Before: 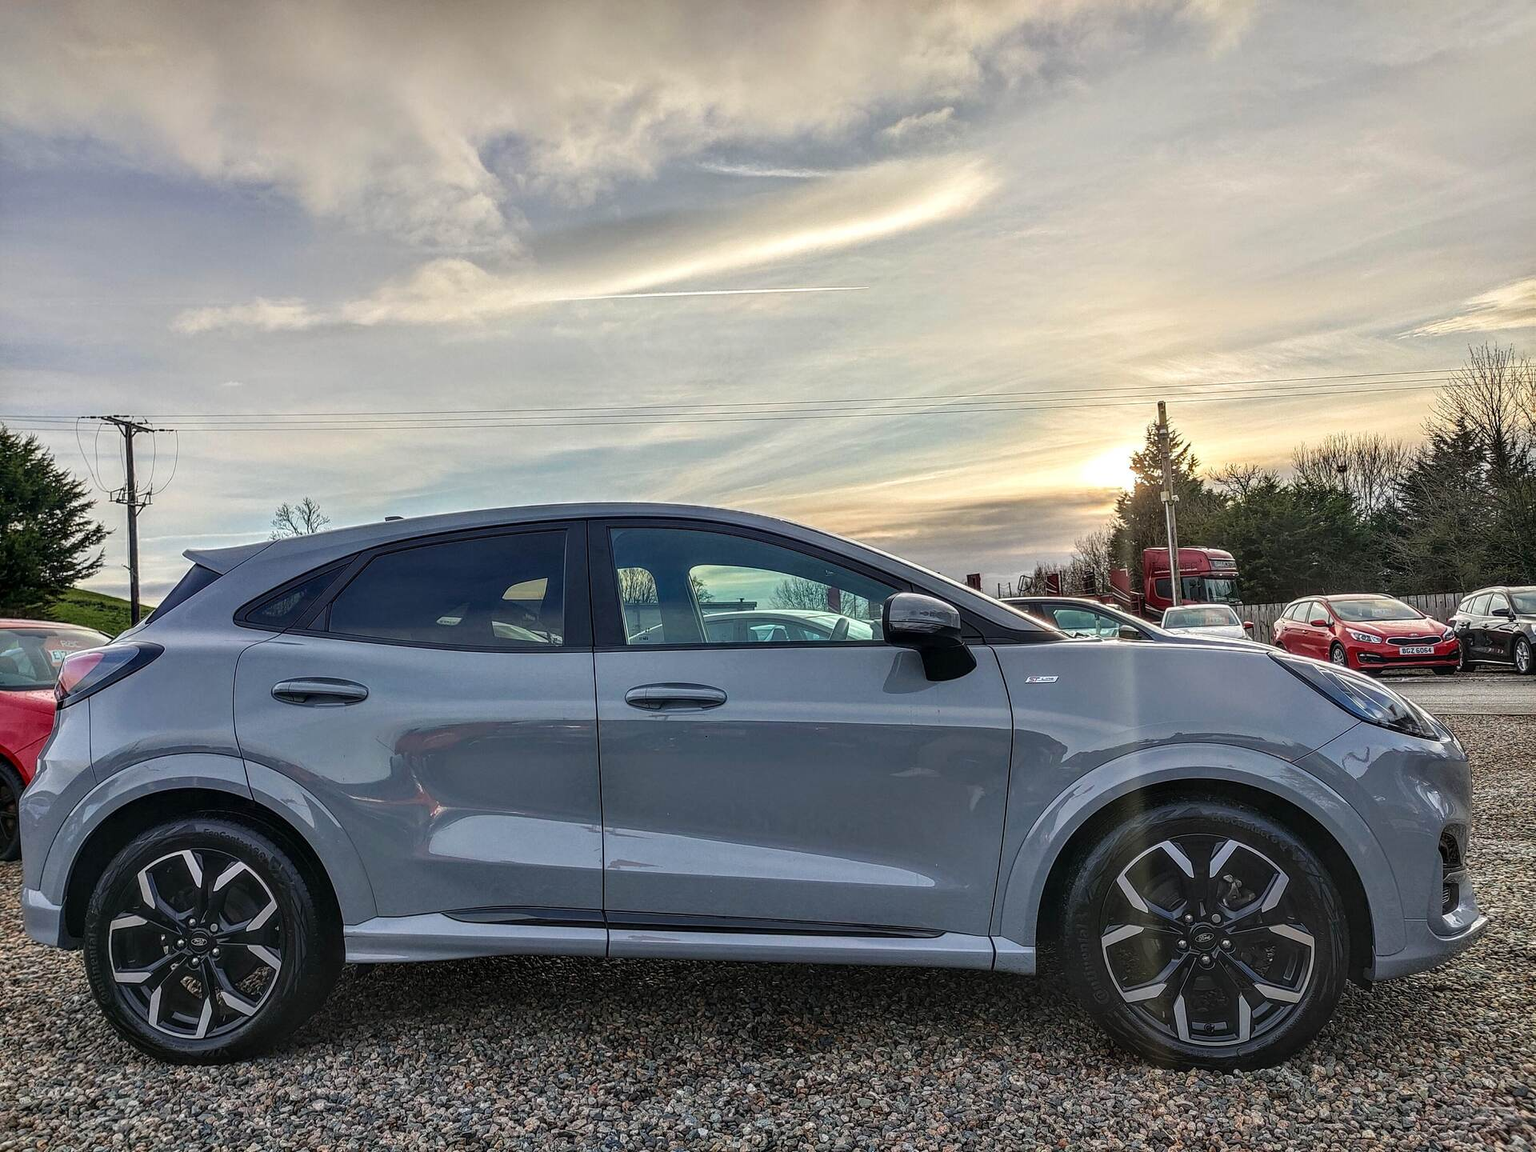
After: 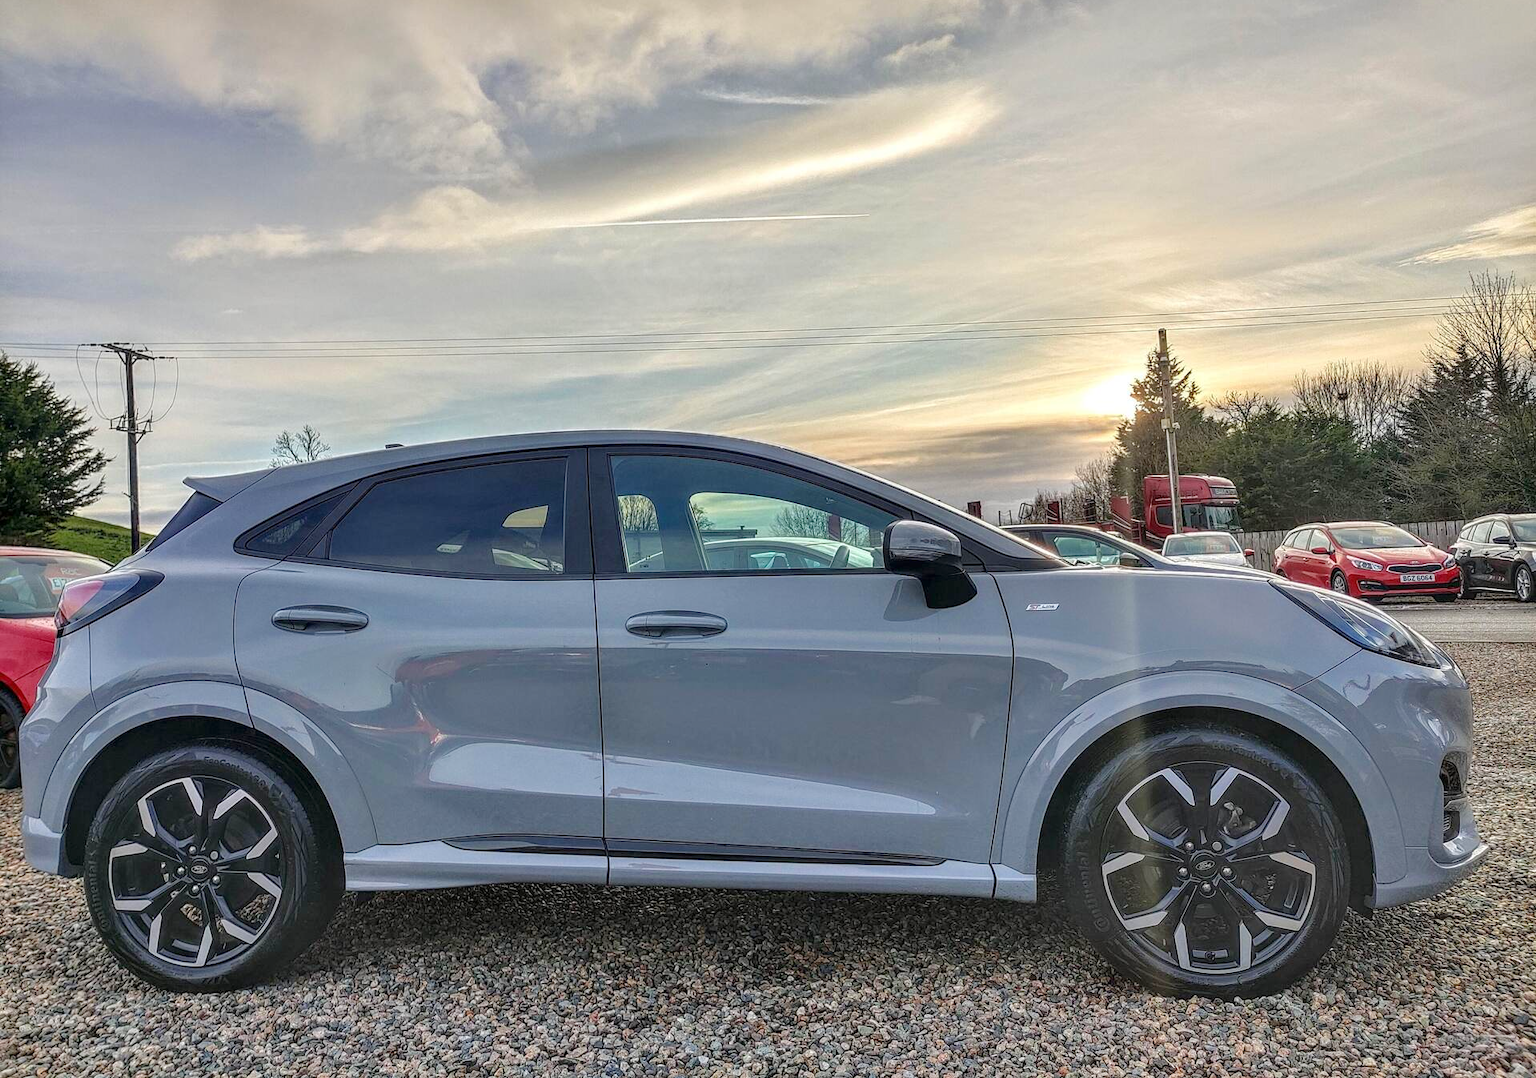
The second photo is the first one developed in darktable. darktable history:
crop and rotate: top 6.378%
tone equalizer: -7 EV 0.164 EV, -6 EV 0.59 EV, -5 EV 1.14 EV, -4 EV 1.35 EV, -3 EV 1.17 EV, -2 EV 0.6 EV, -1 EV 0.155 EV, smoothing diameter 24.85%, edges refinement/feathering 14.68, preserve details guided filter
